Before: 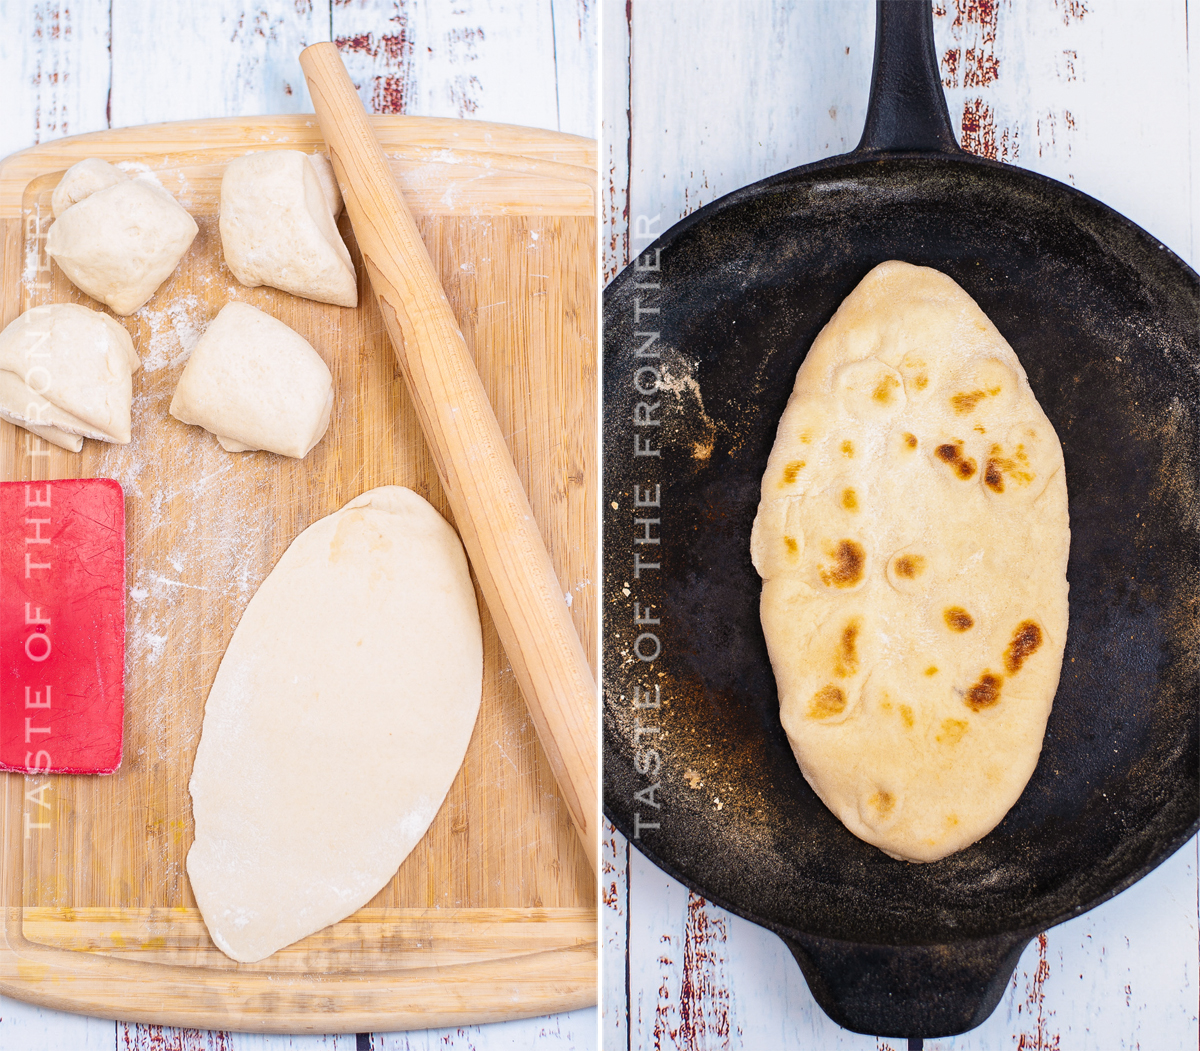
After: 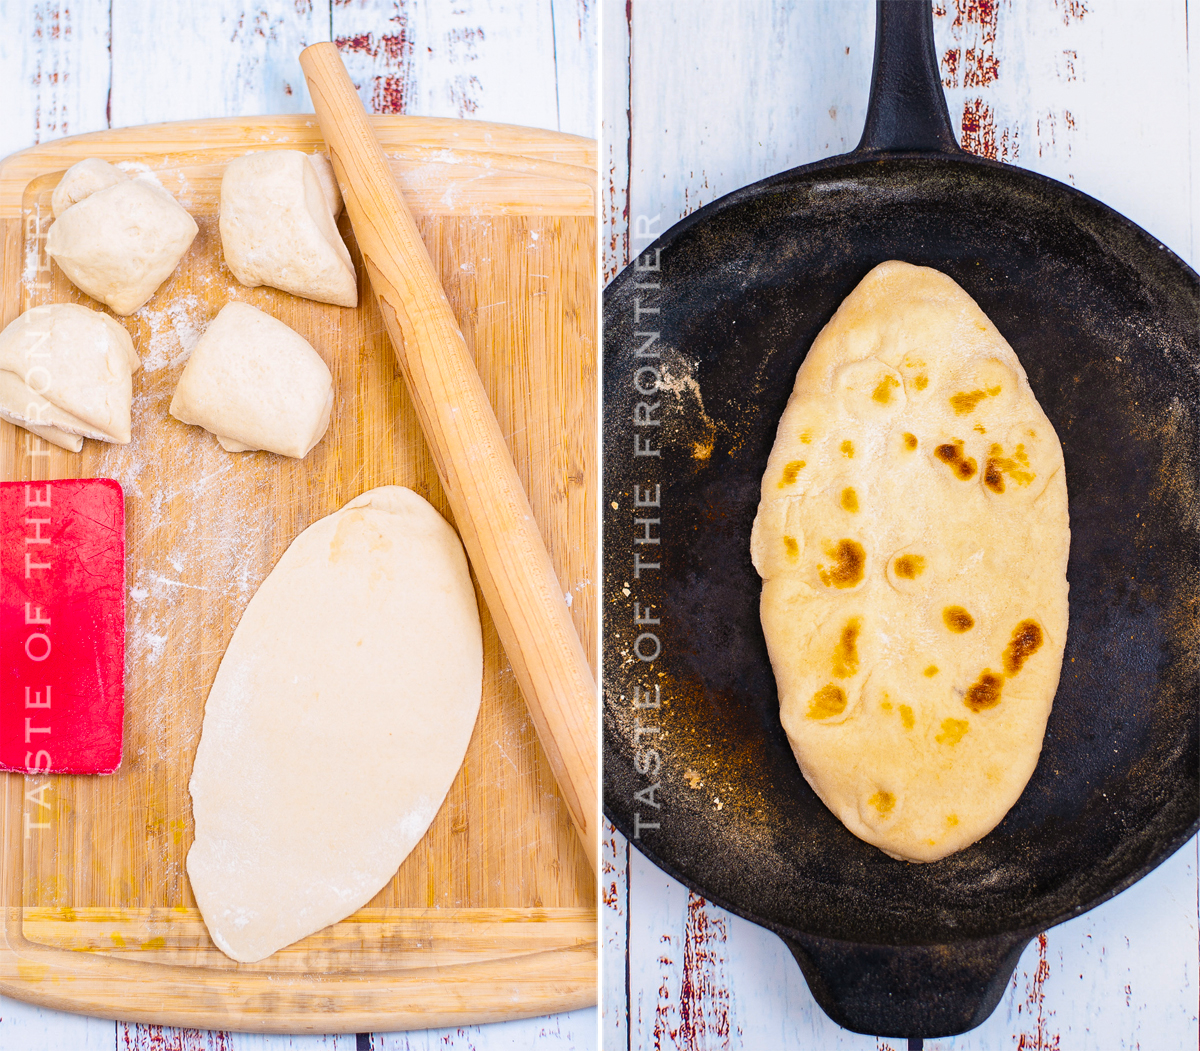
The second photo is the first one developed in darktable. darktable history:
color balance rgb: perceptual saturation grading › global saturation 30.97%
